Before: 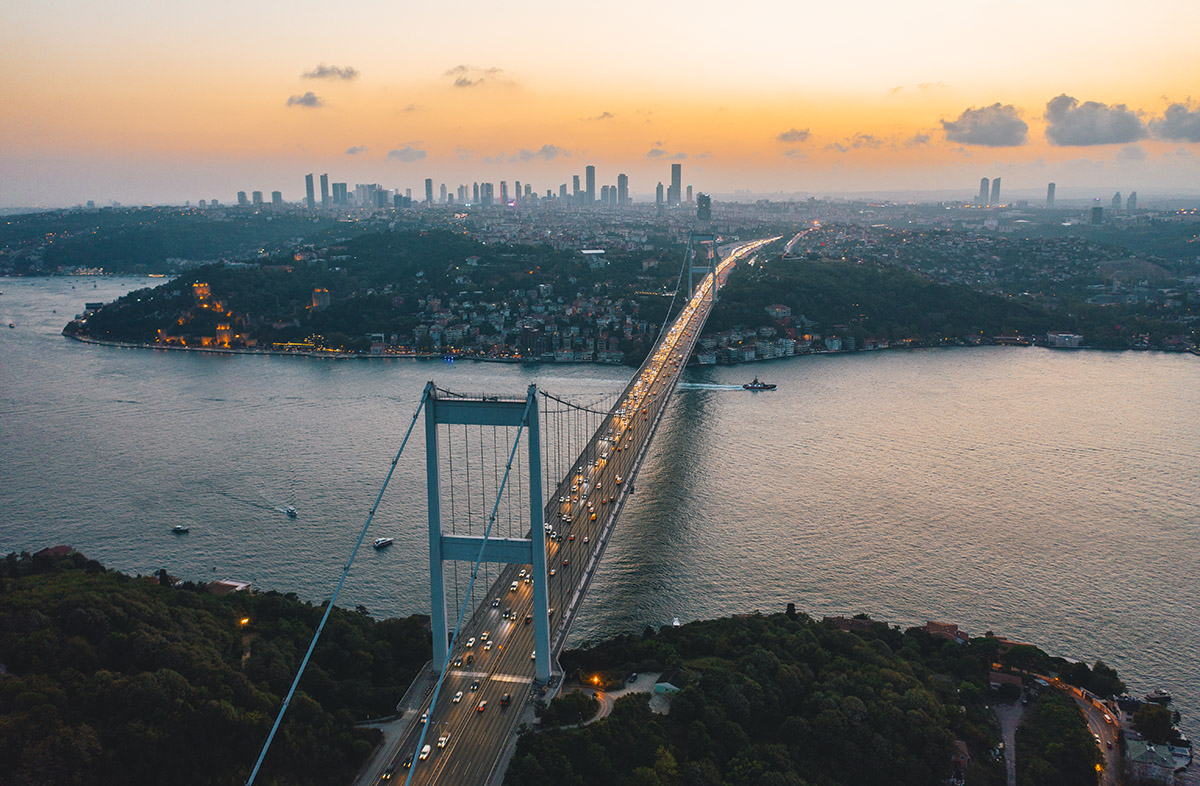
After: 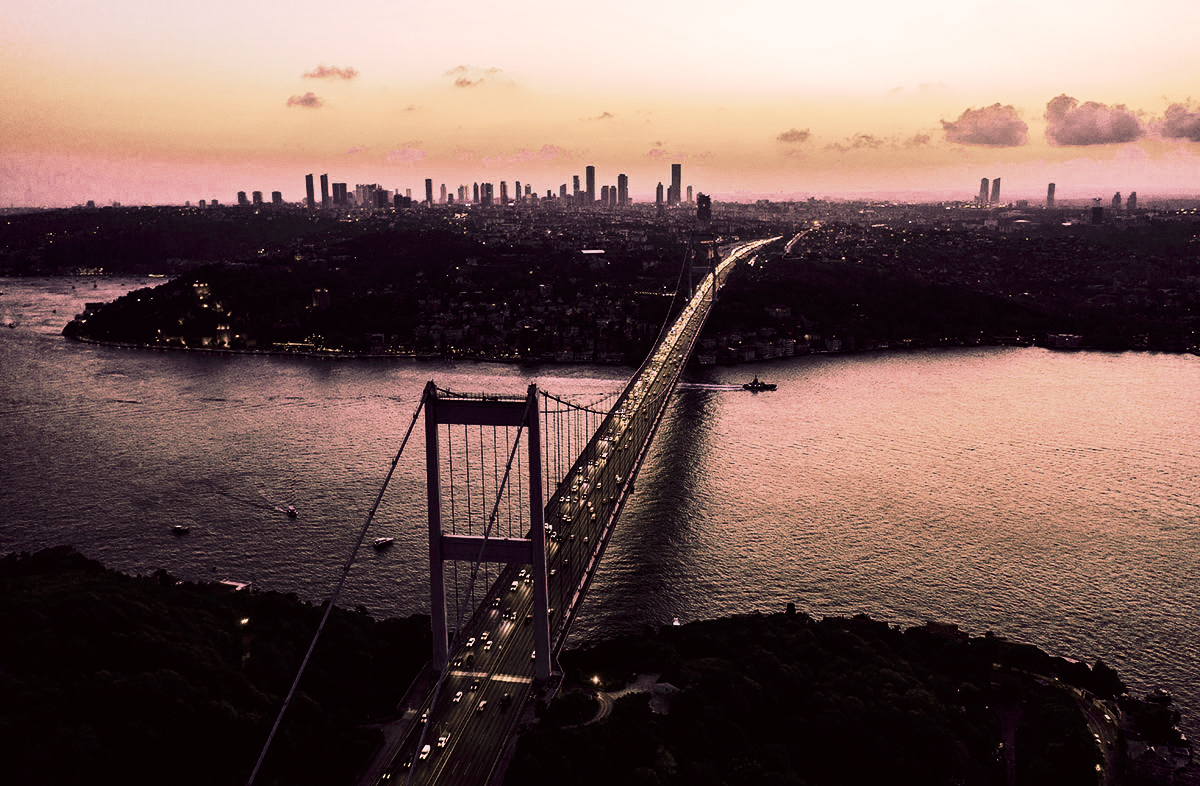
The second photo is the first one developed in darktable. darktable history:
tone curve: curves: ch0 [(0, 0) (0.003, 0.005) (0.011, 0.006) (0.025, 0.004) (0.044, 0.004) (0.069, 0.007) (0.1, 0.014) (0.136, 0.018) (0.177, 0.034) (0.224, 0.065) (0.277, 0.089) (0.335, 0.143) (0.399, 0.219) (0.468, 0.327) (0.543, 0.455) (0.623, 0.63) (0.709, 0.786) (0.801, 0.87) (0.898, 0.922) (1, 1)], preserve colors none
color look up table: target L [97.32, 93.88, 76.67, 79.6, 78.88, 74.4, 73.16, 65.92, 64.3, 62.83, 59.46, 45.08, 37.97, 35.93, 34.45, 9.781, 200.42, 101.54, 81.94, 70.3, 73.59, 57.03, 57.37, 59.52, 45.11, 45.66, 40.91, 17.98, 64.64, 57.13, 74.39, 54.4, 40.21, 53.6, 45.04, 56.36, 32.59, 39.95, 30.57, 27.72, 13.6, 31.36, 5.83, 1.911, 82.71, 57.66, 59.1, 42.72, 35.27], target a [-2.28, 0.003, -2.989, 0.247, 12.21, 7.286, 7.475, 6.532, 0.811, 1.031, 0.466, -0.318, -1.511, 4.74, 1.439, -0.937, 0, 0, 16.52, 15.75, 12.88, 6.198, 3.928, 9.695, 10.05, 3.189, 13.2, 10.68, 13.52, 4.77, 20.41, 10.46, 11.83, 12.96, 11.23, 4.353, 10.14, 12.32, 15.26, 19.63, 21.91, 12.45, 30.7, 12.68, -0.881, 3.749, 0.092, 7.888, 10.43], target b [36.31, 39.87, 9.208, 24.15, 13.45, 17.81, 16.56, 11.79, 9.819, 9.341, 5.469, 8.78, 7.628, 6.499, 3.308, 6.355, 0, -0.001, 23.8, 8.686, 16.94, 9.168, 8.747, 6.054, 8.564, 9.196, 9.353, 7.592, -2.321, -2.7, 5.876, -3.155, -8.392, -5.041, -3.465, 6.031, -4.733, -0.523, -7.445, -4.076, -10.01, -5.209, -18.18, 2.791, -0.317, -2.12, -0.342, -3.795, -5.564], num patches 49
